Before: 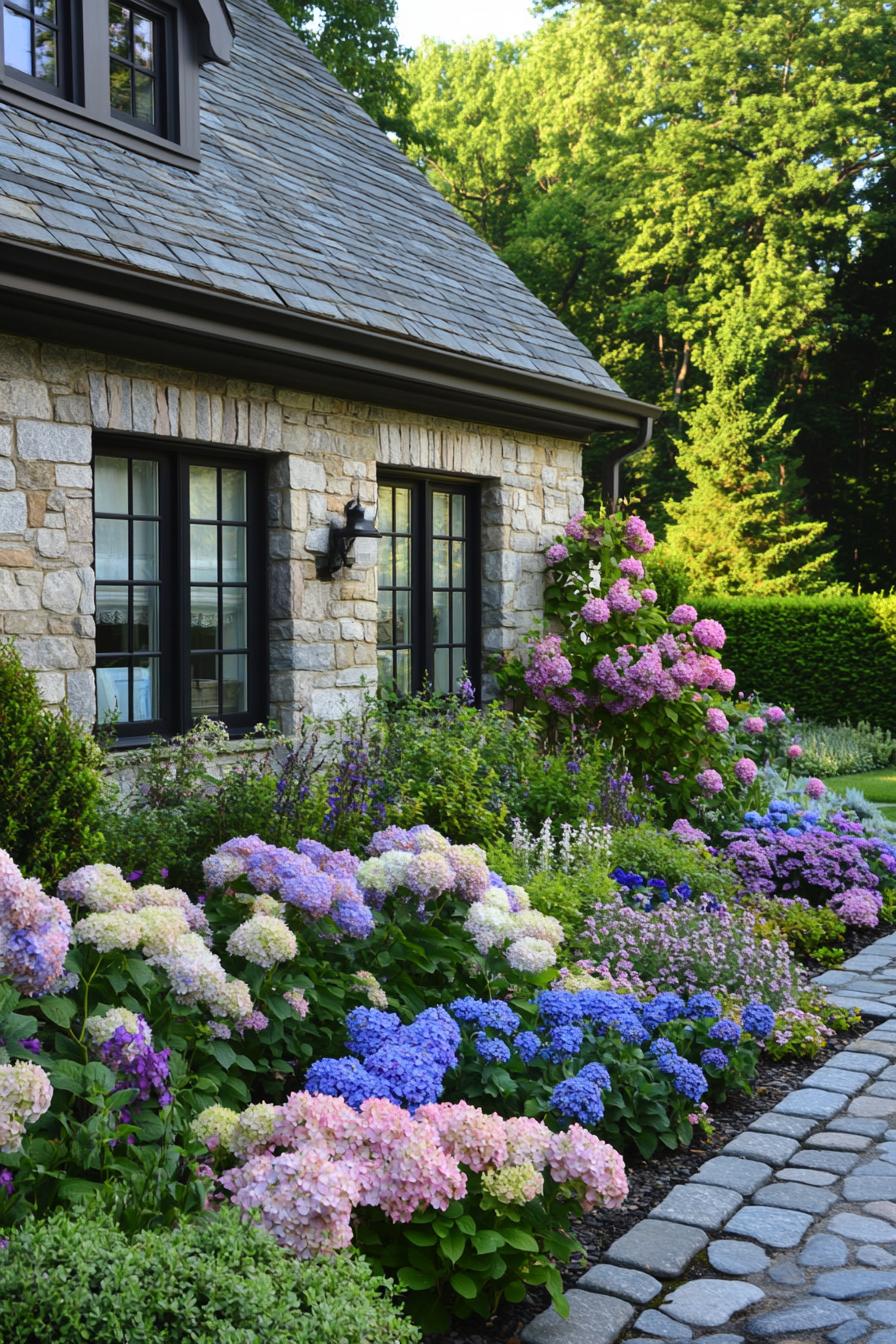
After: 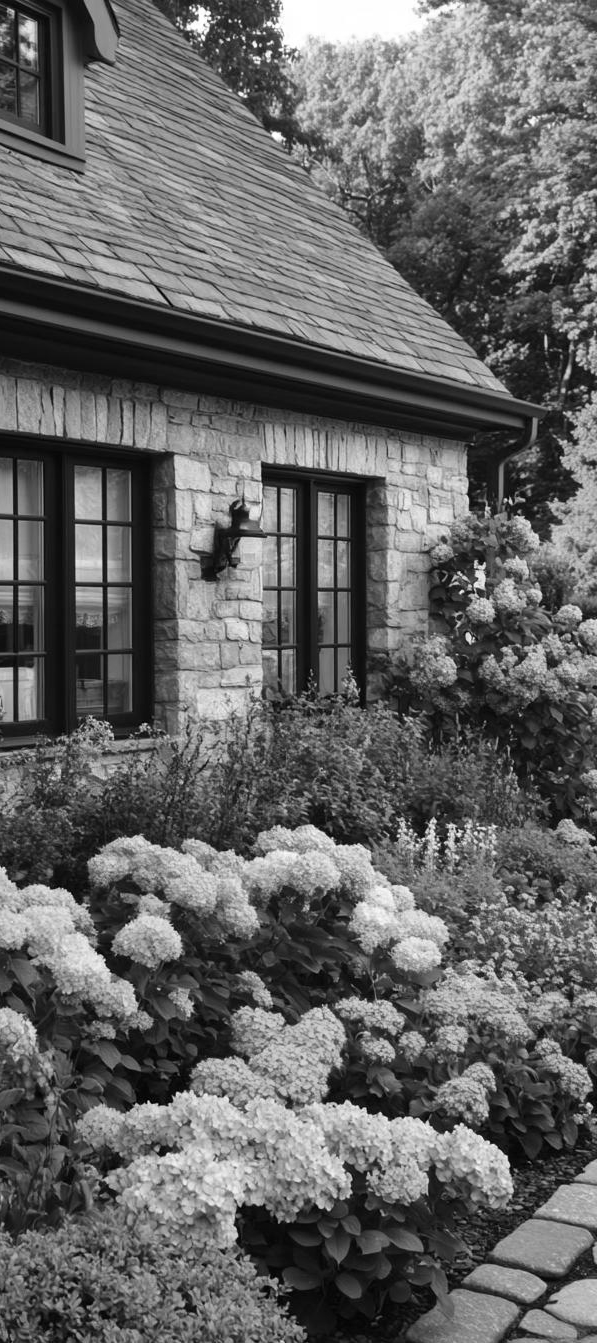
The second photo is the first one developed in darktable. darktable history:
color calibration: output gray [0.18, 0.41, 0.41, 0], illuminant F (fluorescent), F source F9 (Cool White Deluxe 4150 K) – high CRI, x 0.374, y 0.373, temperature 4157.53 K
crop and rotate: left 12.864%, right 20.444%
